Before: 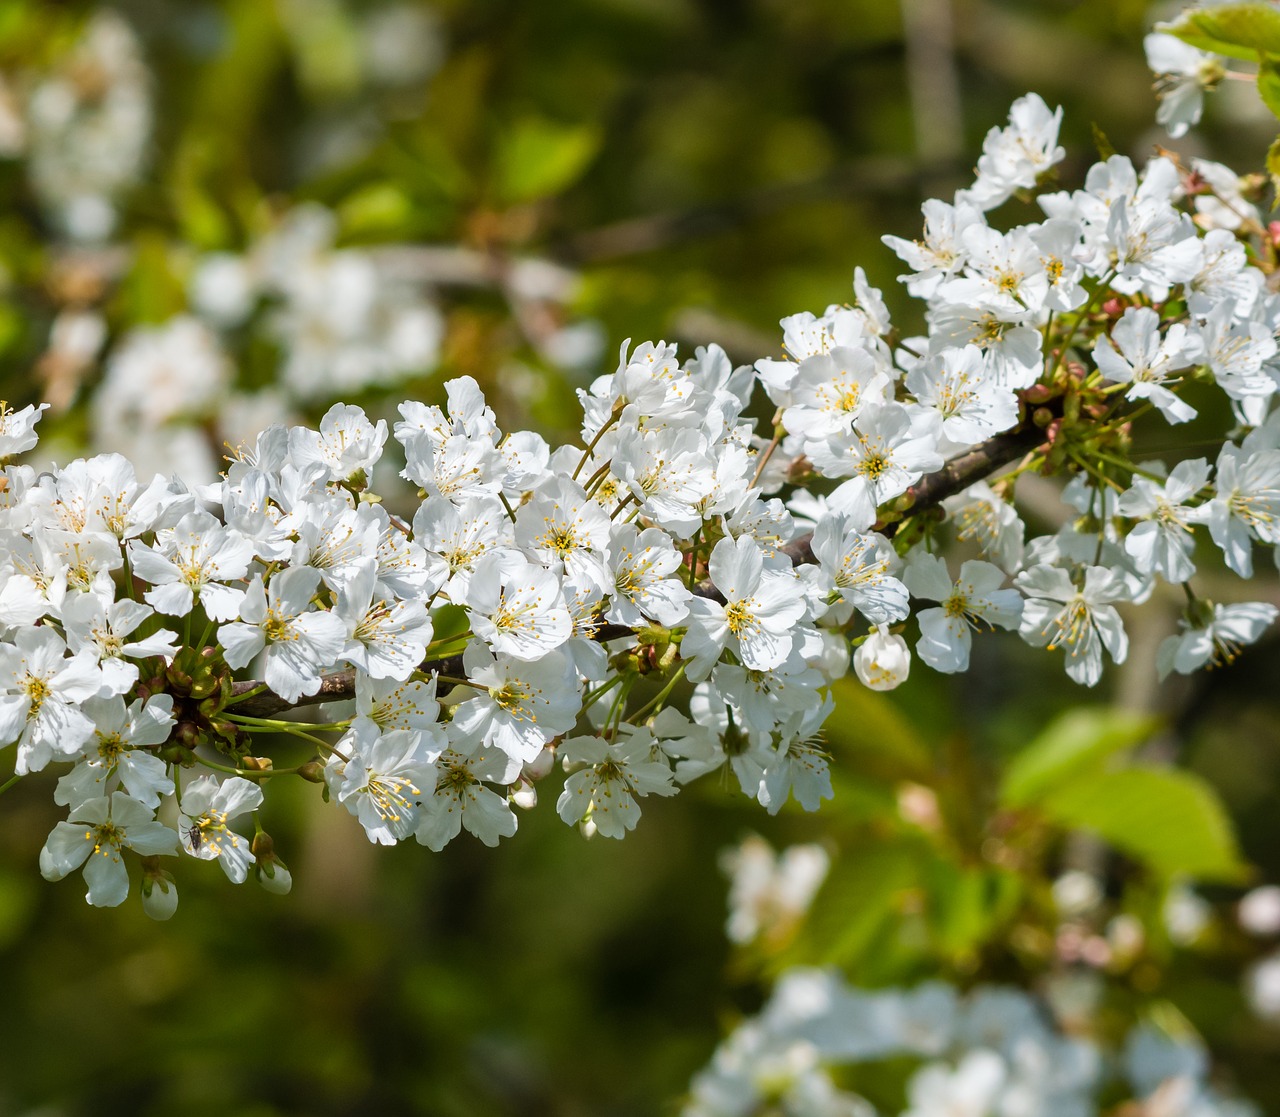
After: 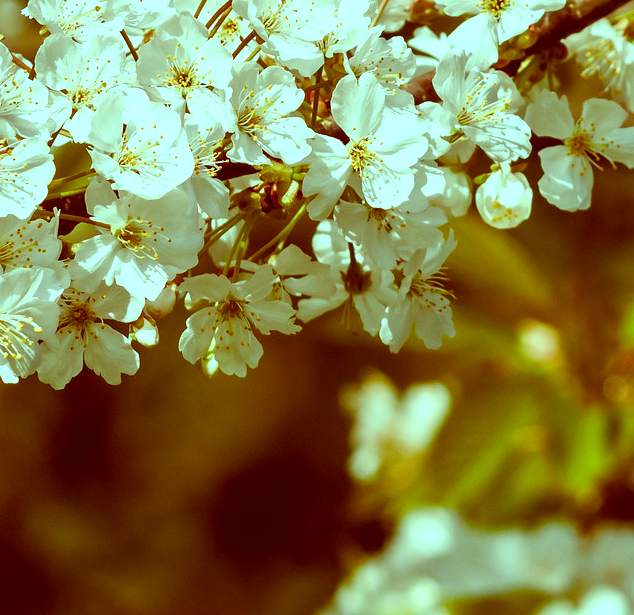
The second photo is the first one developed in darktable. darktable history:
color correction: highlights a* 9.53, highlights b* 8.85, shadows a* 39.71, shadows b* 39.76, saturation 0.782
local contrast: mode bilateral grid, contrast 20, coarseness 50, detail 120%, midtone range 0.2
color balance rgb: power › chroma 2.499%, power › hue 66.97°, highlights gain › luminance 19.705%, highlights gain › chroma 13.119%, highlights gain › hue 175.39°, linear chroma grading › global chroma 0.544%, perceptual saturation grading › global saturation 0.777%, perceptual saturation grading › highlights -16.97%, perceptual saturation grading › mid-tones 33.708%, perceptual saturation grading › shadows 50.57%
crop: left 29.586%, top 41.39%, right 20.87%, bottom 3.507%
